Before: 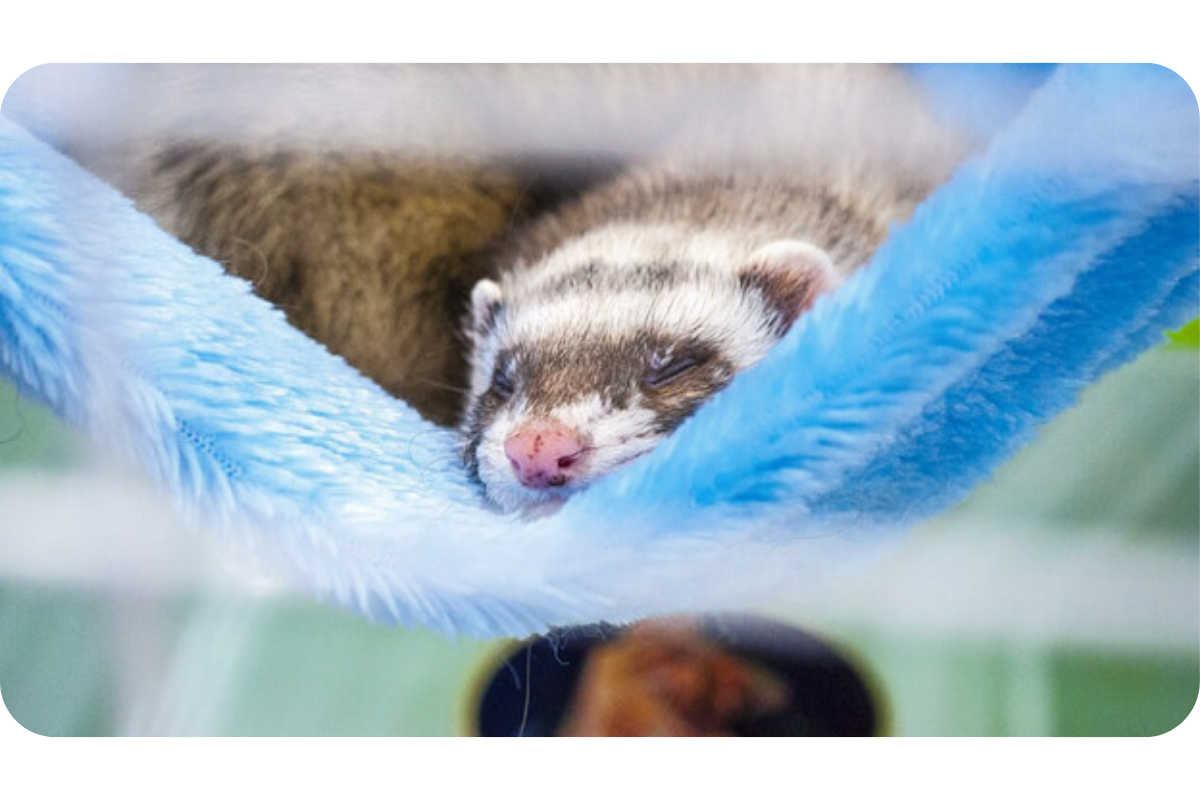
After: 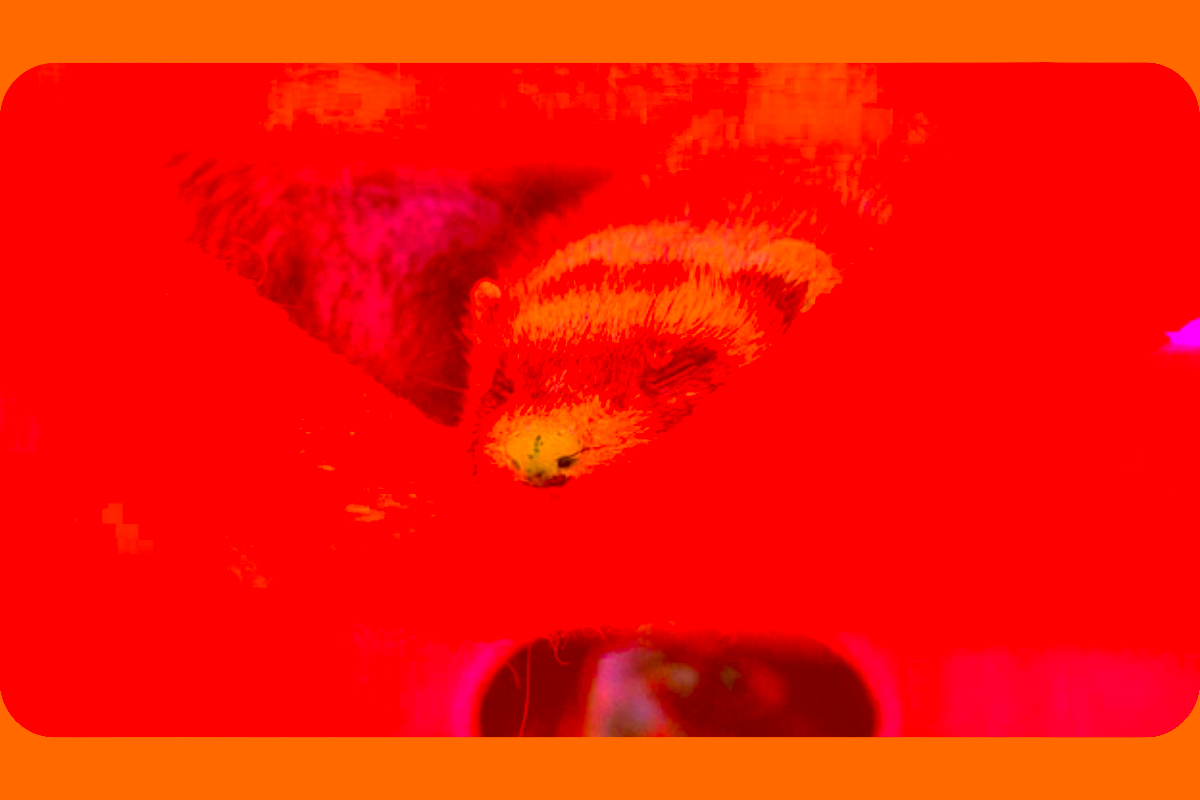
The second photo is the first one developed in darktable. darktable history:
color correction: highlights a* -39.54, highlights b* -39.41, shadows a* -39.61, shadows b* -39.91, saturation -2.97
